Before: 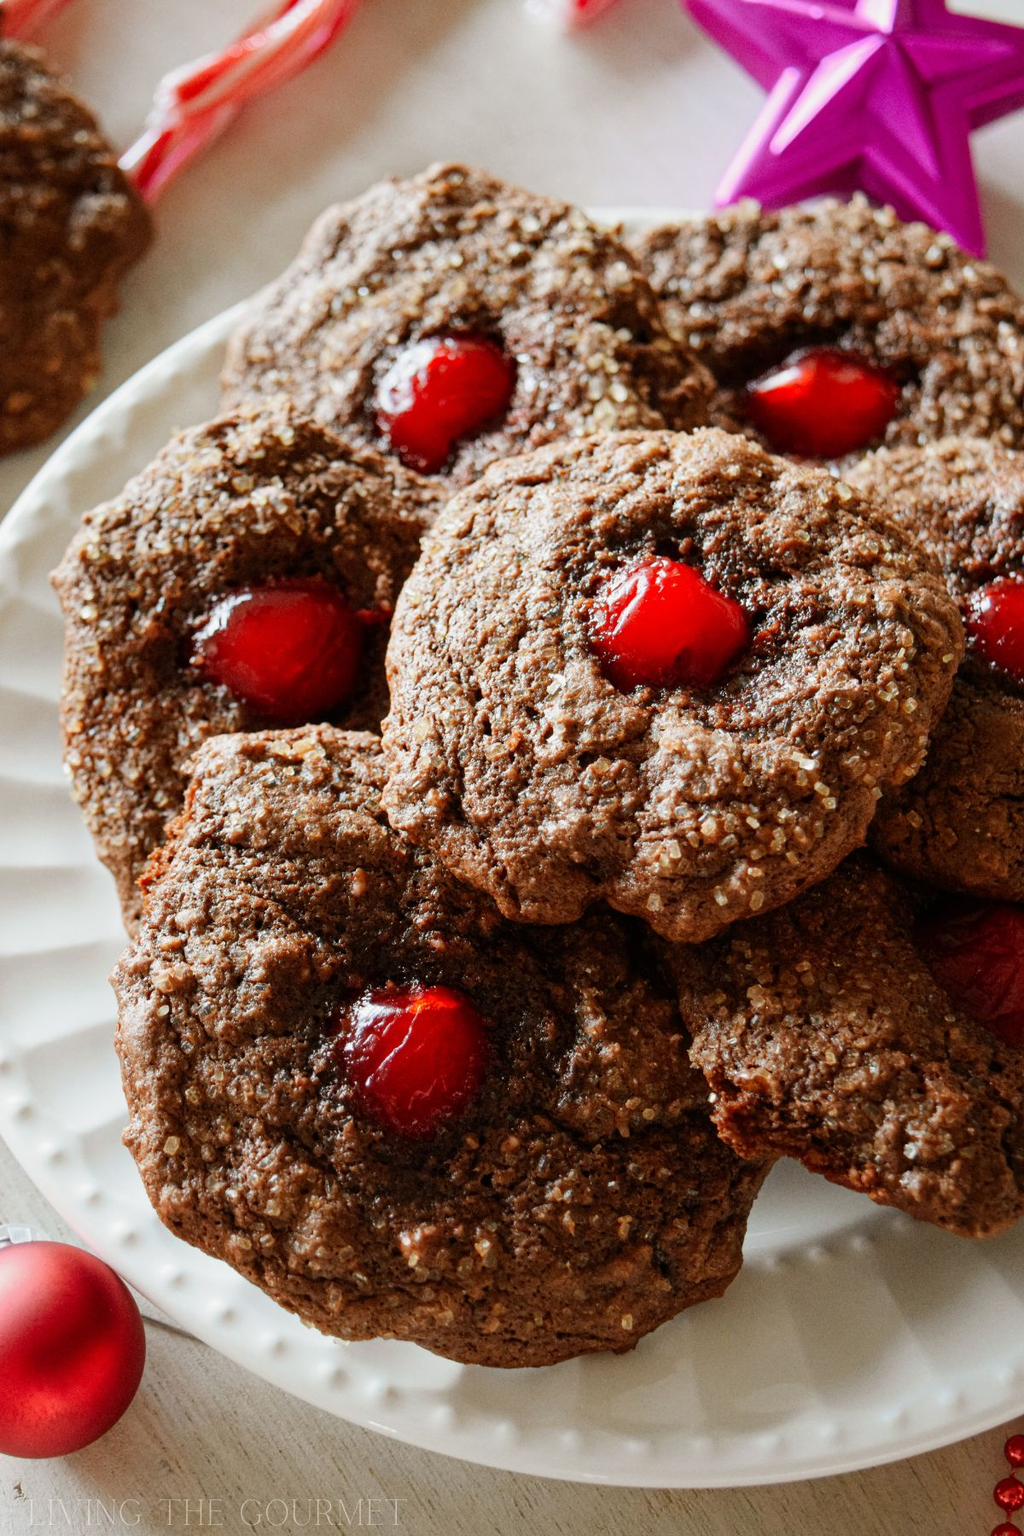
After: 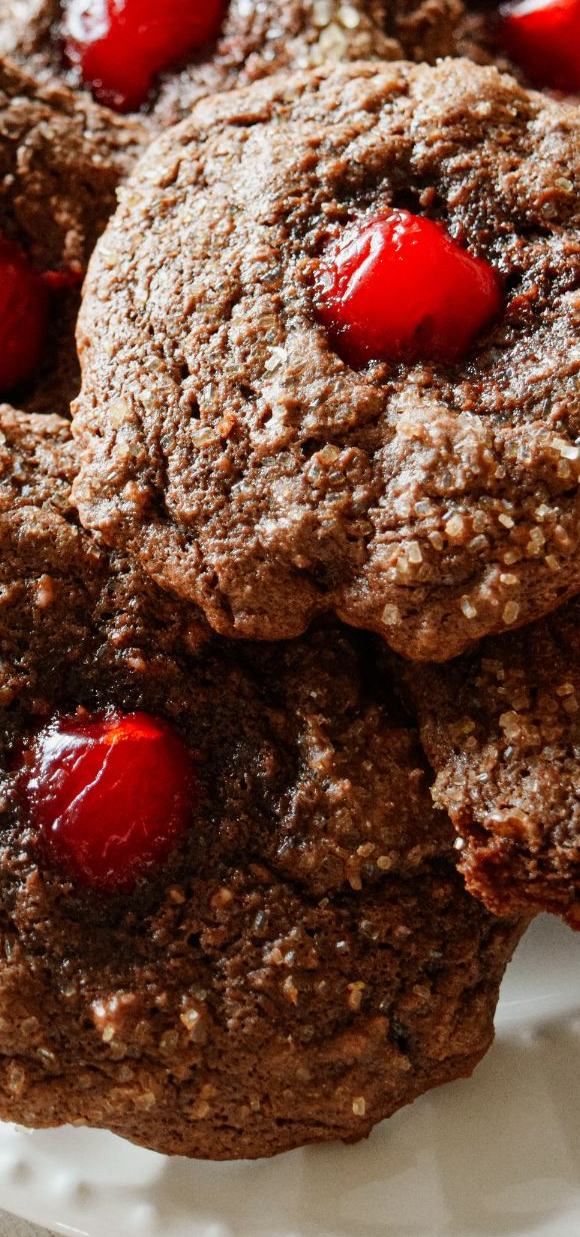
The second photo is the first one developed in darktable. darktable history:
crop: left 31.338%, top 24.653%, right 20.31%, bottom 6.595%
